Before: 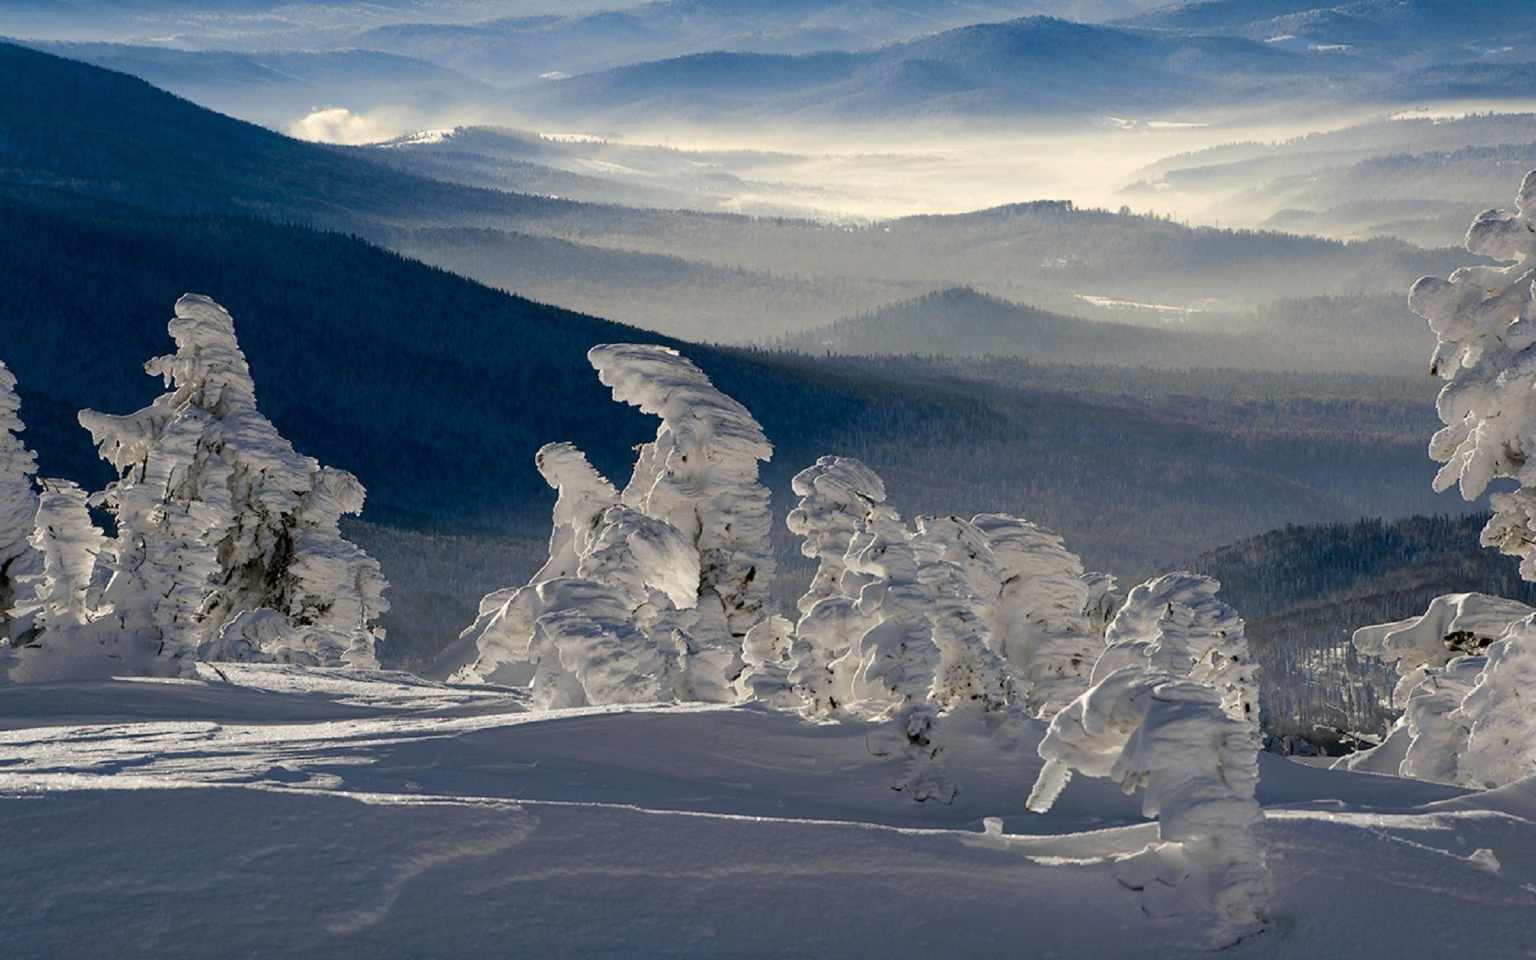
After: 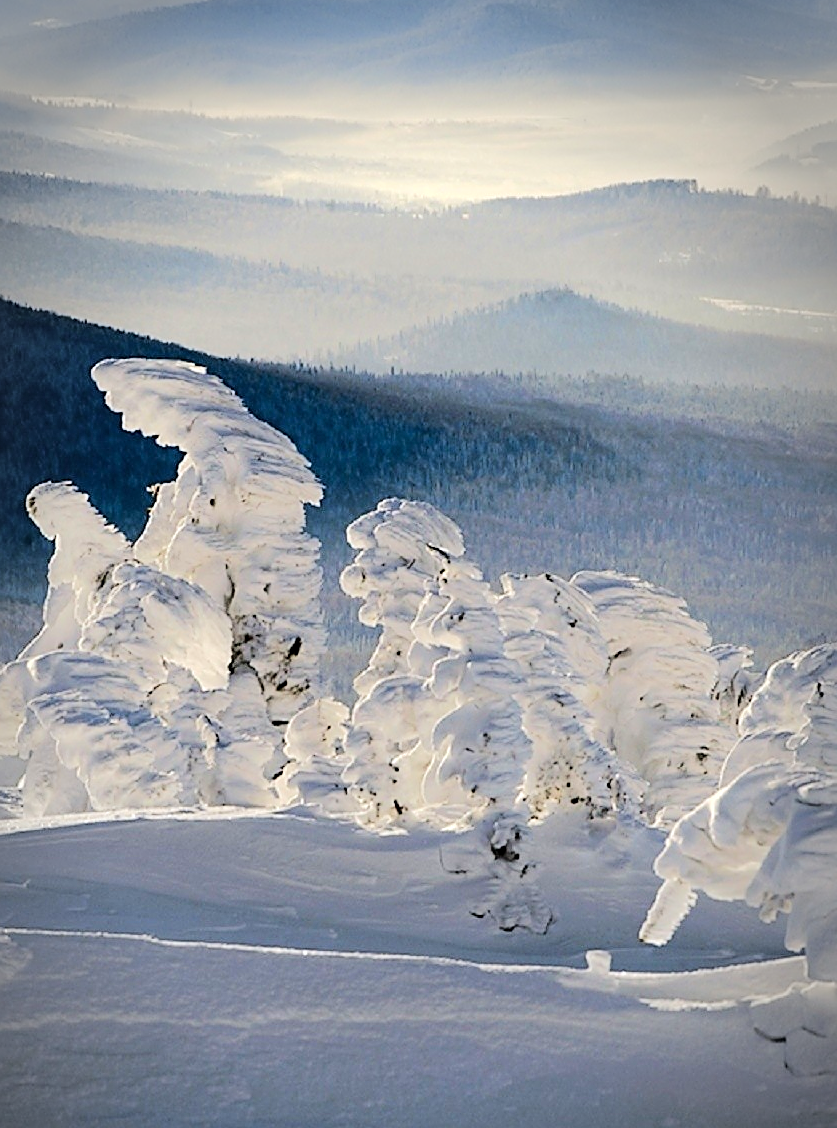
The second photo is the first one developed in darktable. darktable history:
vignetting: center (-0.035, 0.15), automatic ratio true
tone equalizer: -7 EV 0.155 EV, -6 EV 0.6 EV, -5 EV 1.16 EV, -4 EV 1.33 EV, -3 EV 1.13 EV, -2 EV 0.6 EV, -1 EV 0.166 EV, edges refinement/feathering 500, mask exposure compensation -1.57 EV, preserve details no
crop: left 33.509%, top 5.976%, right 22.86%
sharpen: on, module defaults
